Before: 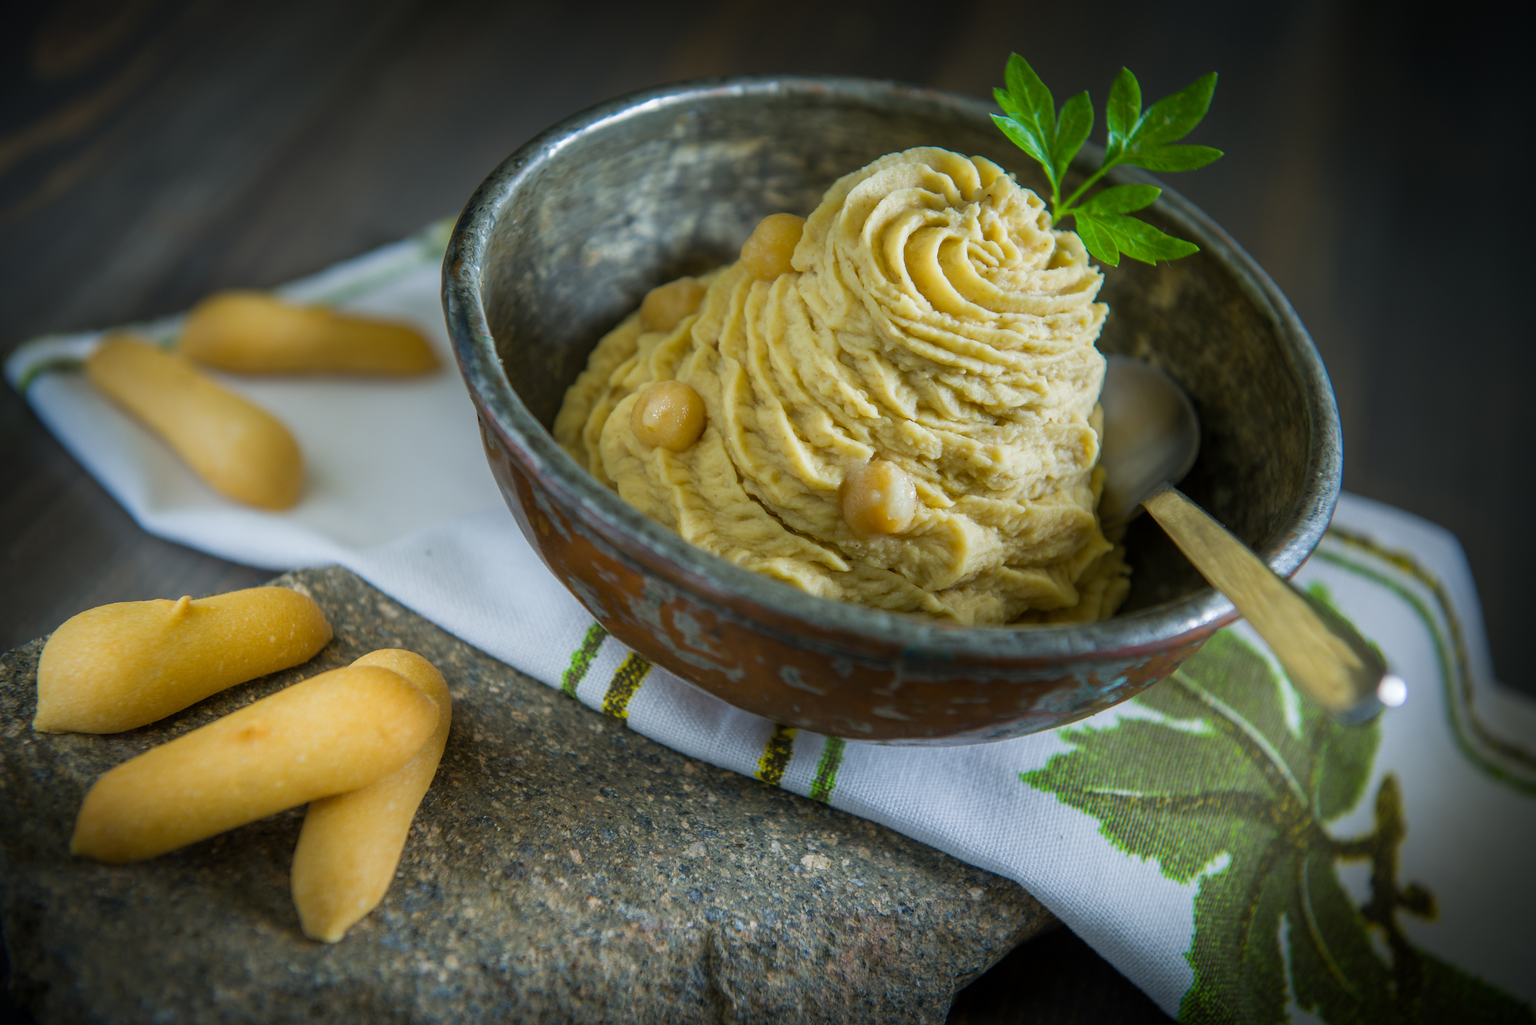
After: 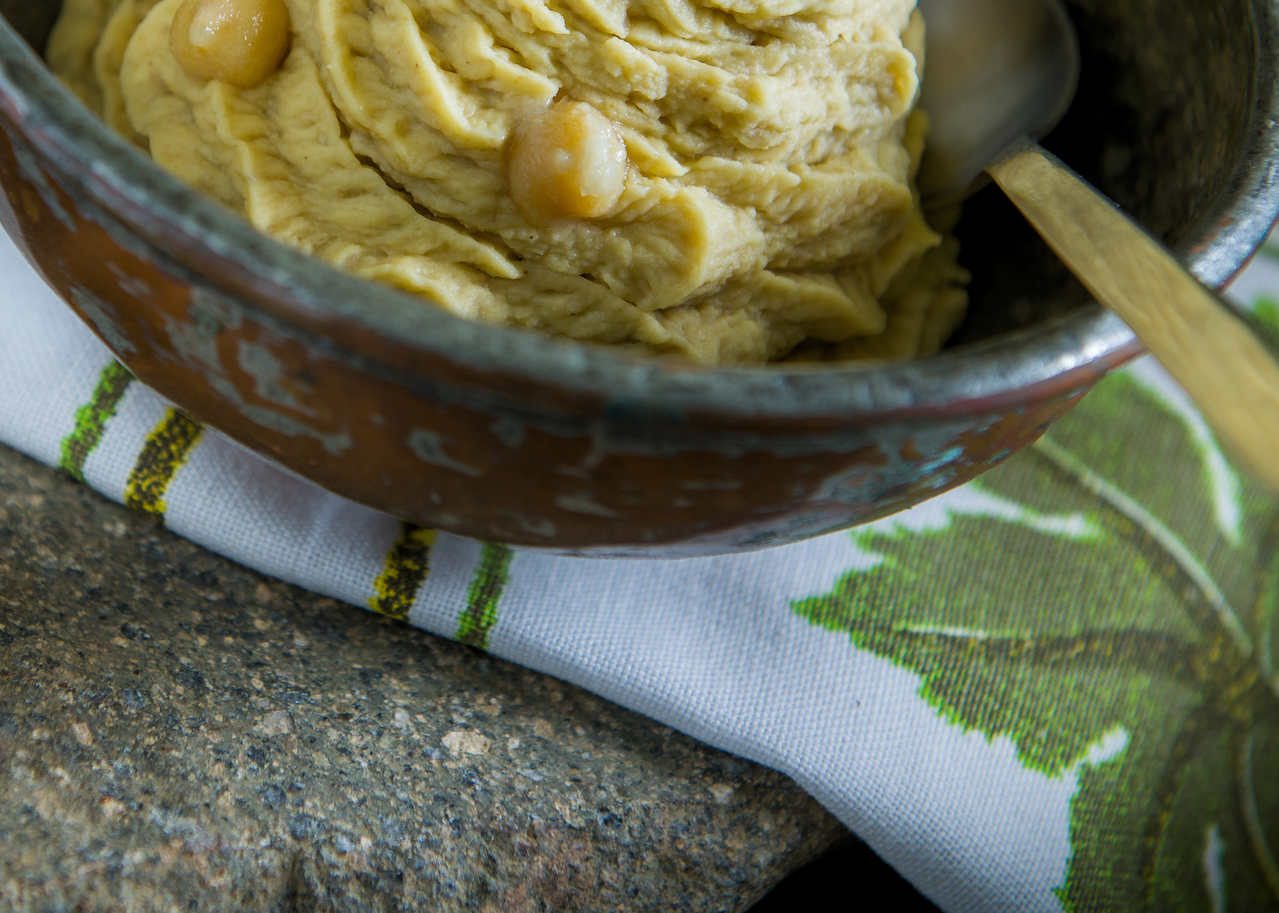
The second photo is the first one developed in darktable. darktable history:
crop: left 34.147%, top 38.738%, right 13.69%, bottom 5.437%
levels: levels [0.026, 0.507, 0.987]
